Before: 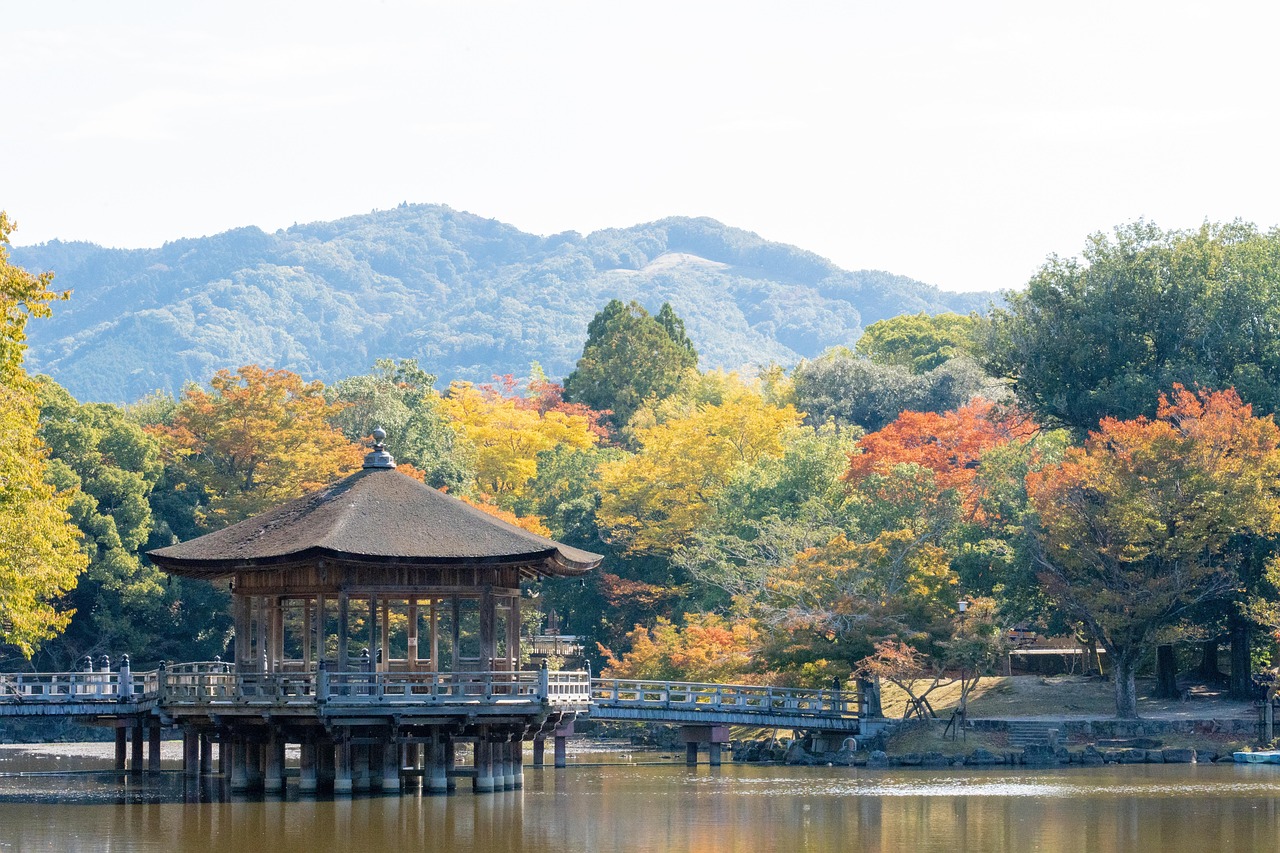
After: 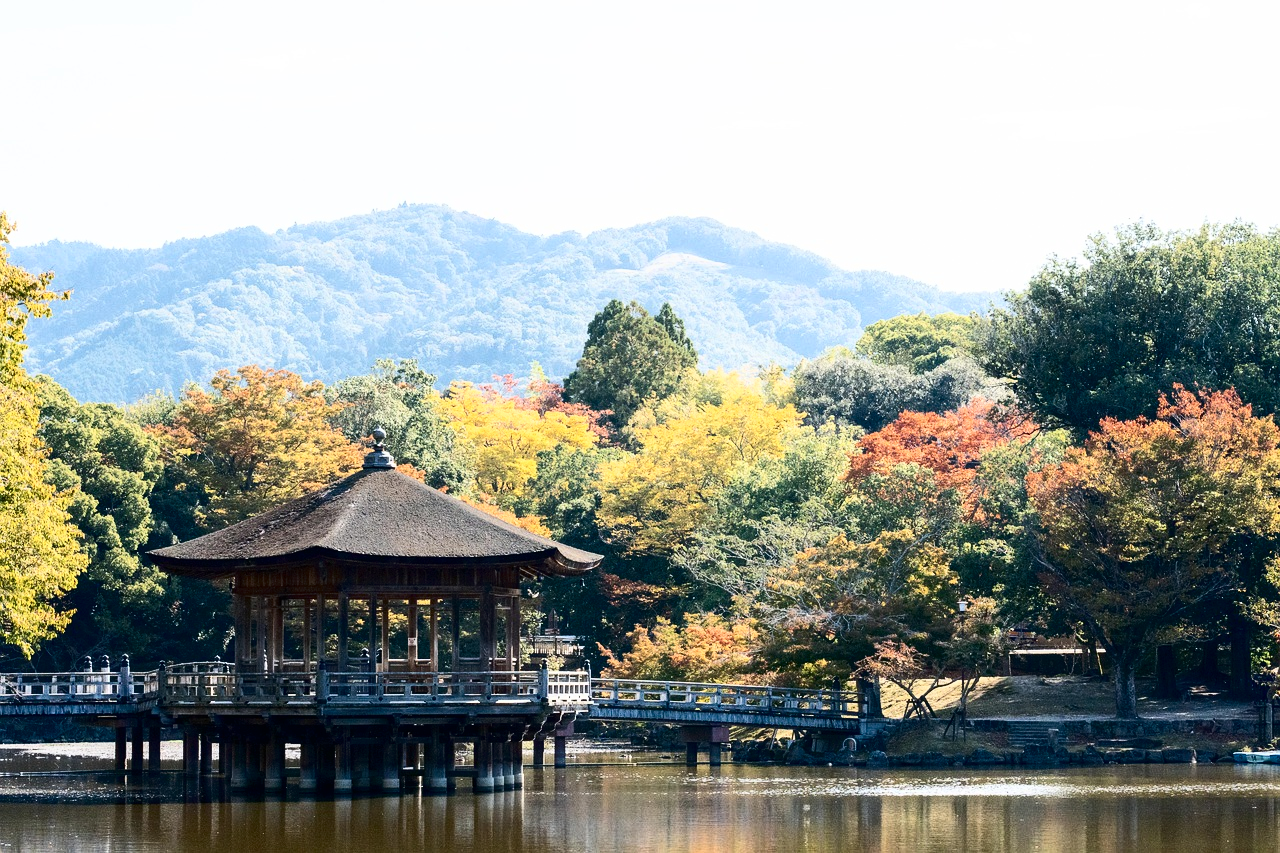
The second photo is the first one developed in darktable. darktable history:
tone curve: curves: ch0 [(0, 0) (0.003, 0.003) (0.011, 0.005) (0.025, 0.005) (0.044, 0.008) (0.069, 0.015) (0.1, 0.023) (0.136, 0.032) (0.177, 0.046) (0.224, 0.072) (0.277, 0.124) (0.335, 0.174) (0.399, 0.253) (0.468, 0.365) (0.543, 0.519) (0.623, 0.675) (0.709, 0.805) (0.801, 0.908) (0.898, 0.97) (1, 1)], color space Lab, independent channels, preserve colors none
